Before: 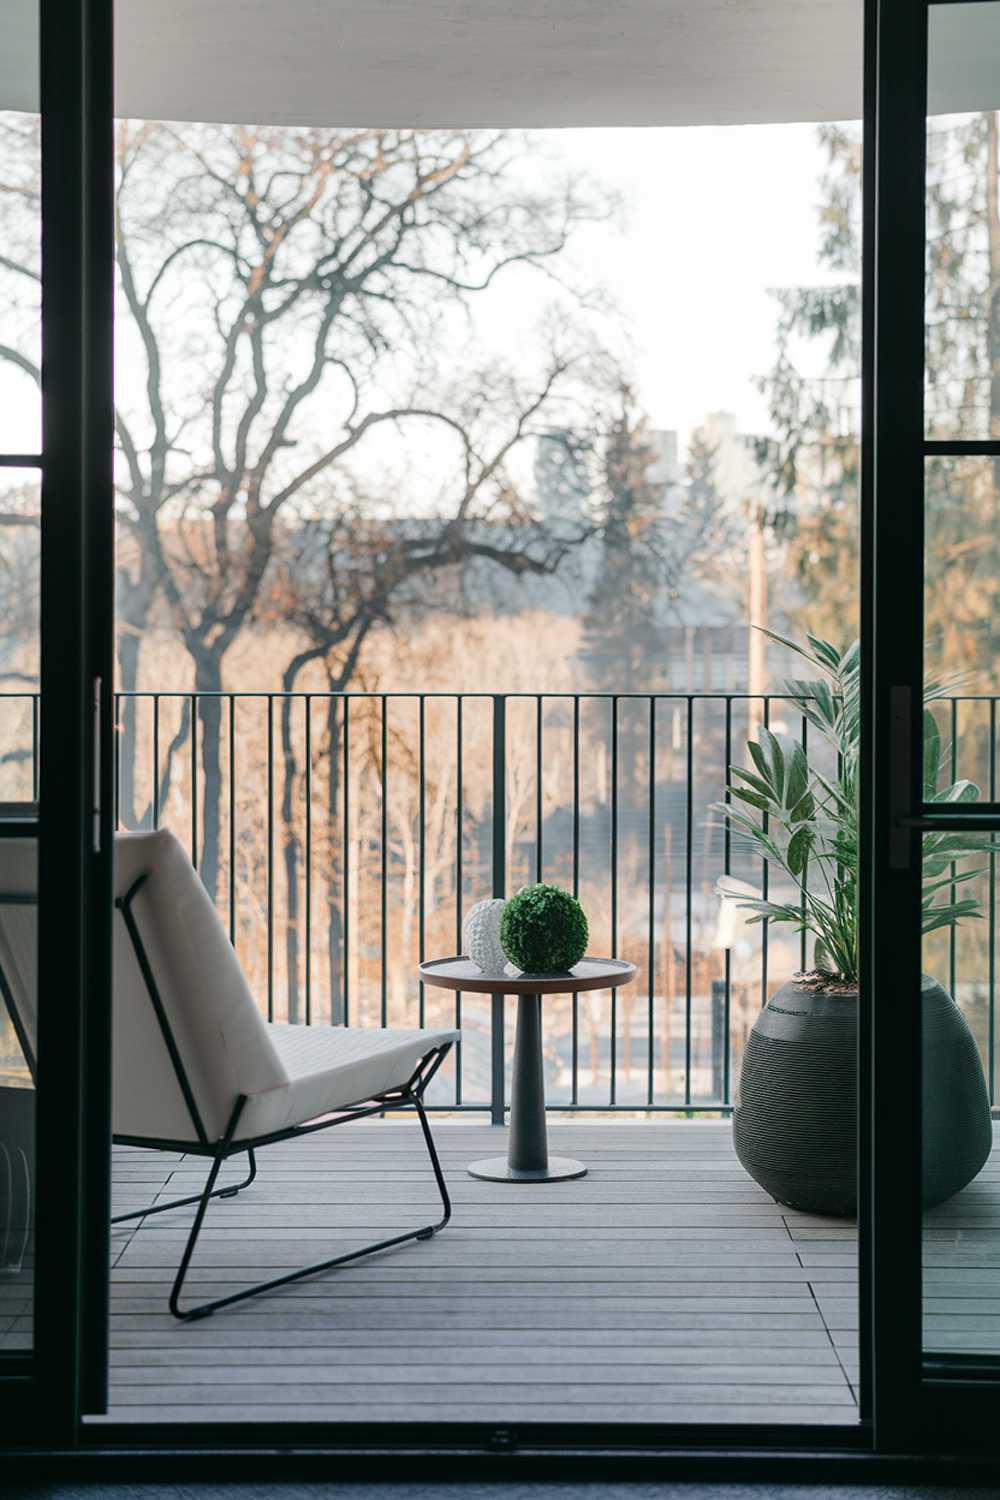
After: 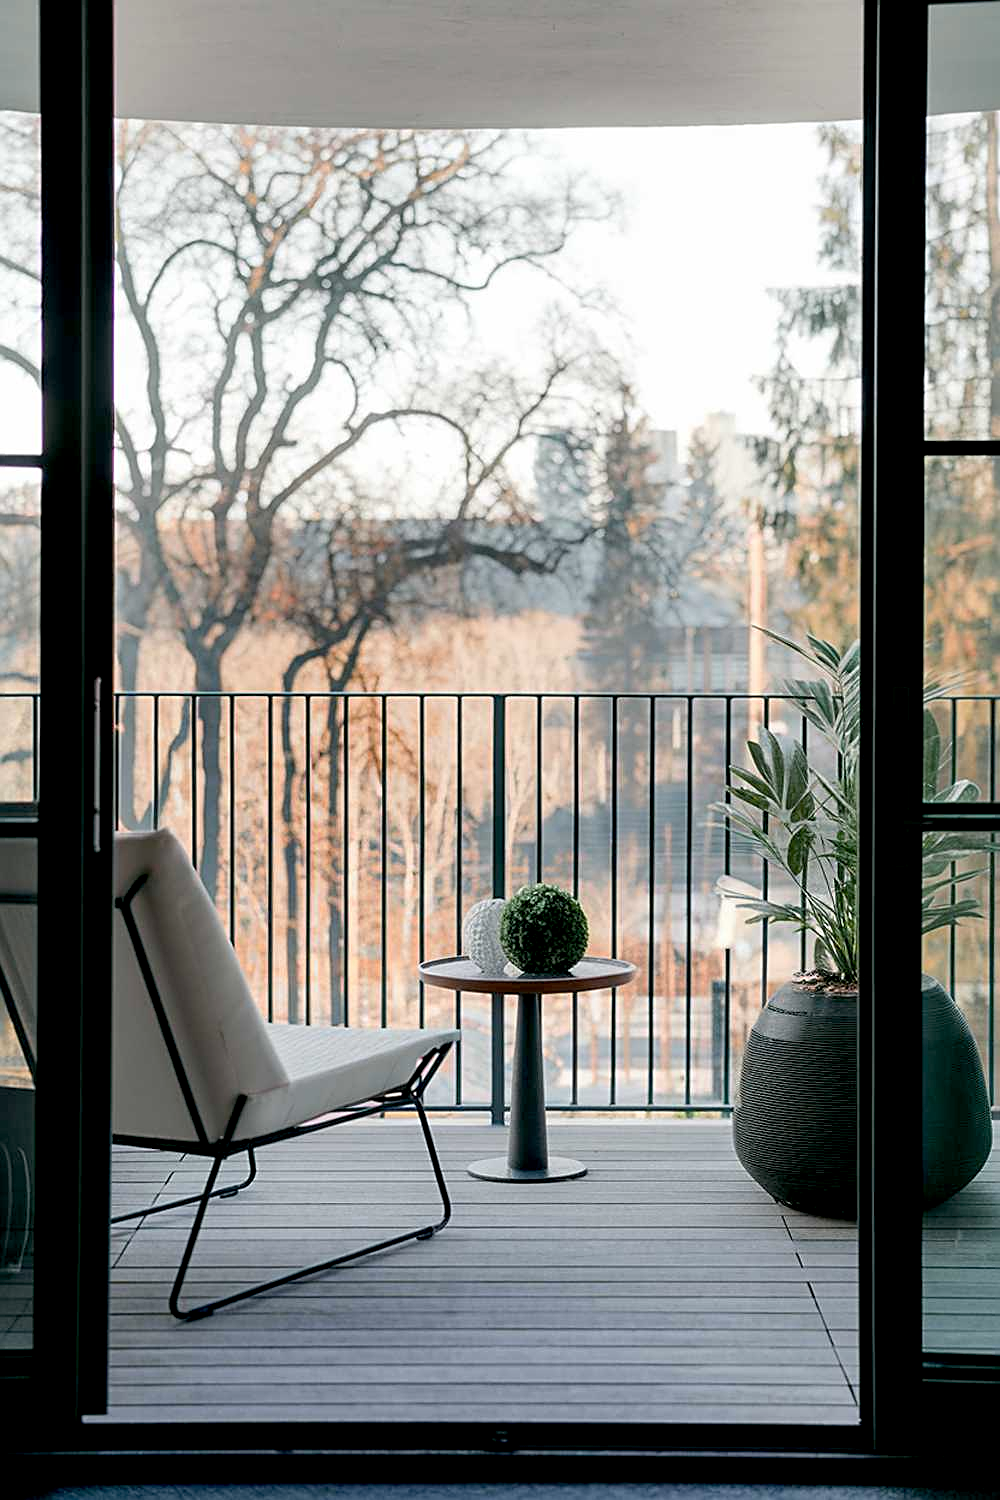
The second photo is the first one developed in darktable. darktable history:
sharpen: on, module defaults
color zones: curves: ch1 [(0.309, 0.524) (0.41, 0.329) (0.508, 0.509)]; ch2 [(0.25, 0.457) (0.75, 0.5)]
exposure: black level correction 0.012, compensate highlight preservation false
